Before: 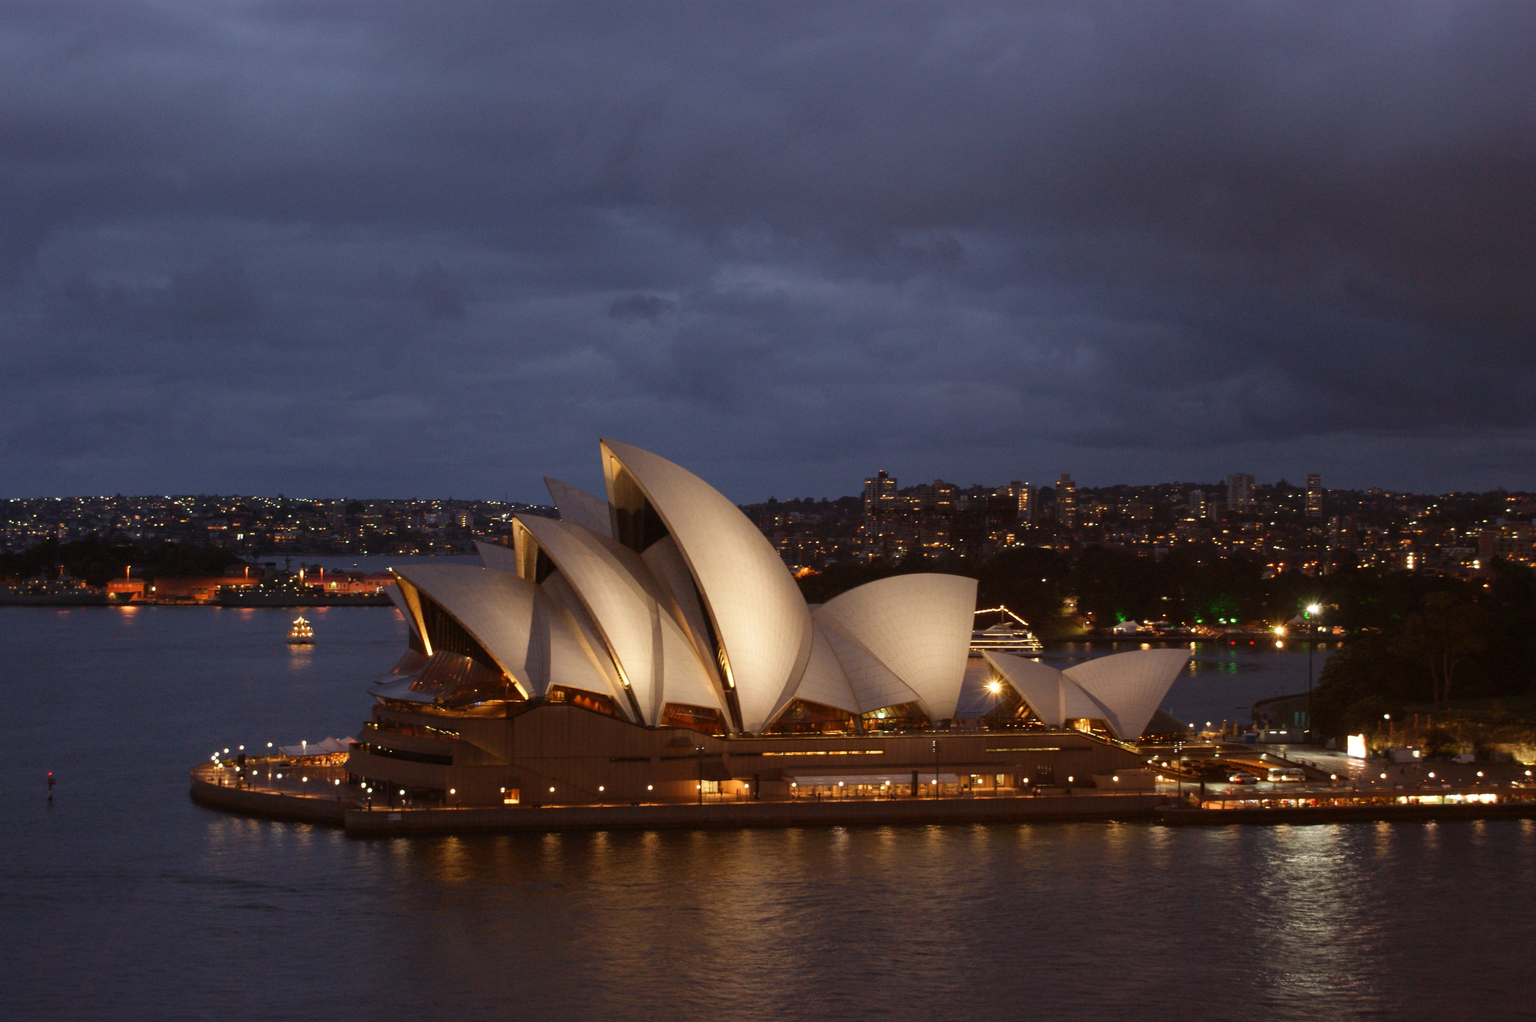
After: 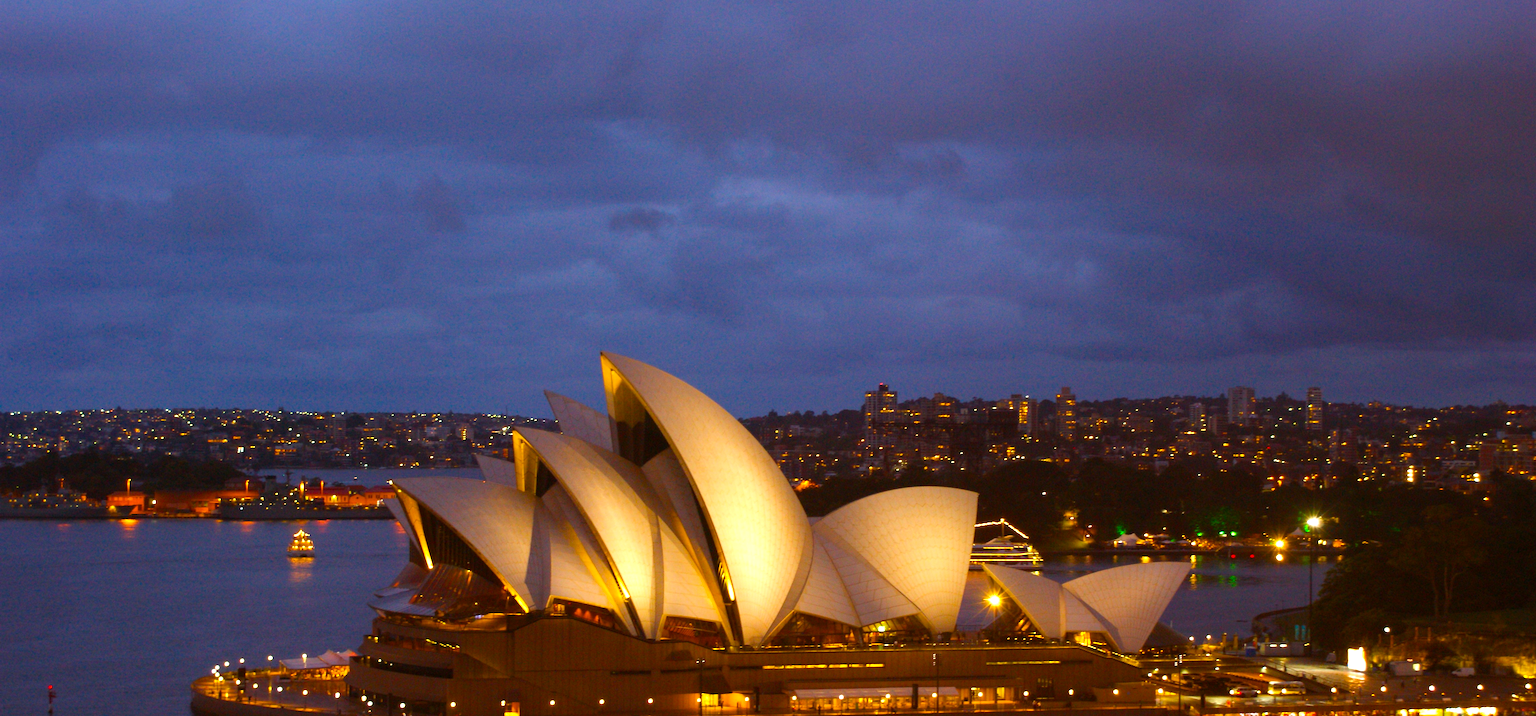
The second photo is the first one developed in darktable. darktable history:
exposure: exposure 0.609 EV, compensate highlight preservation false
color balance rgb: perceptual saturation grading › global saturation 30.632%, global vibrance 50.422%
crop and rotate: top 8.564%, bottom 21.324%
